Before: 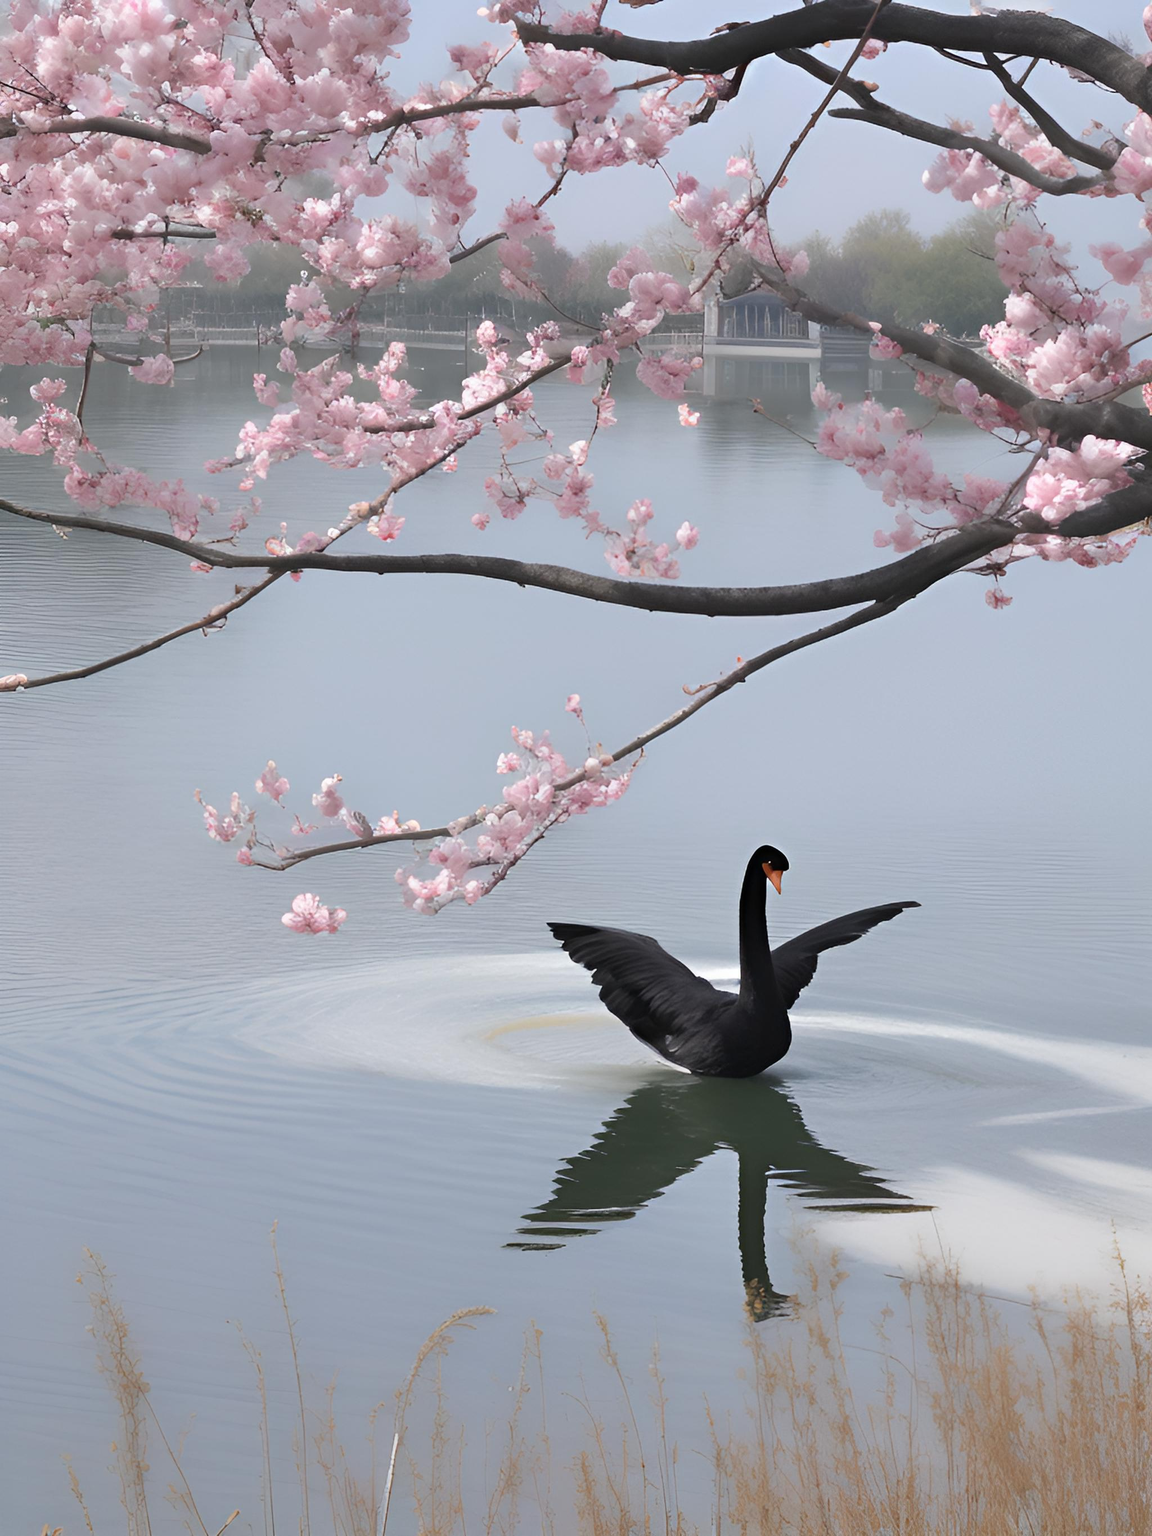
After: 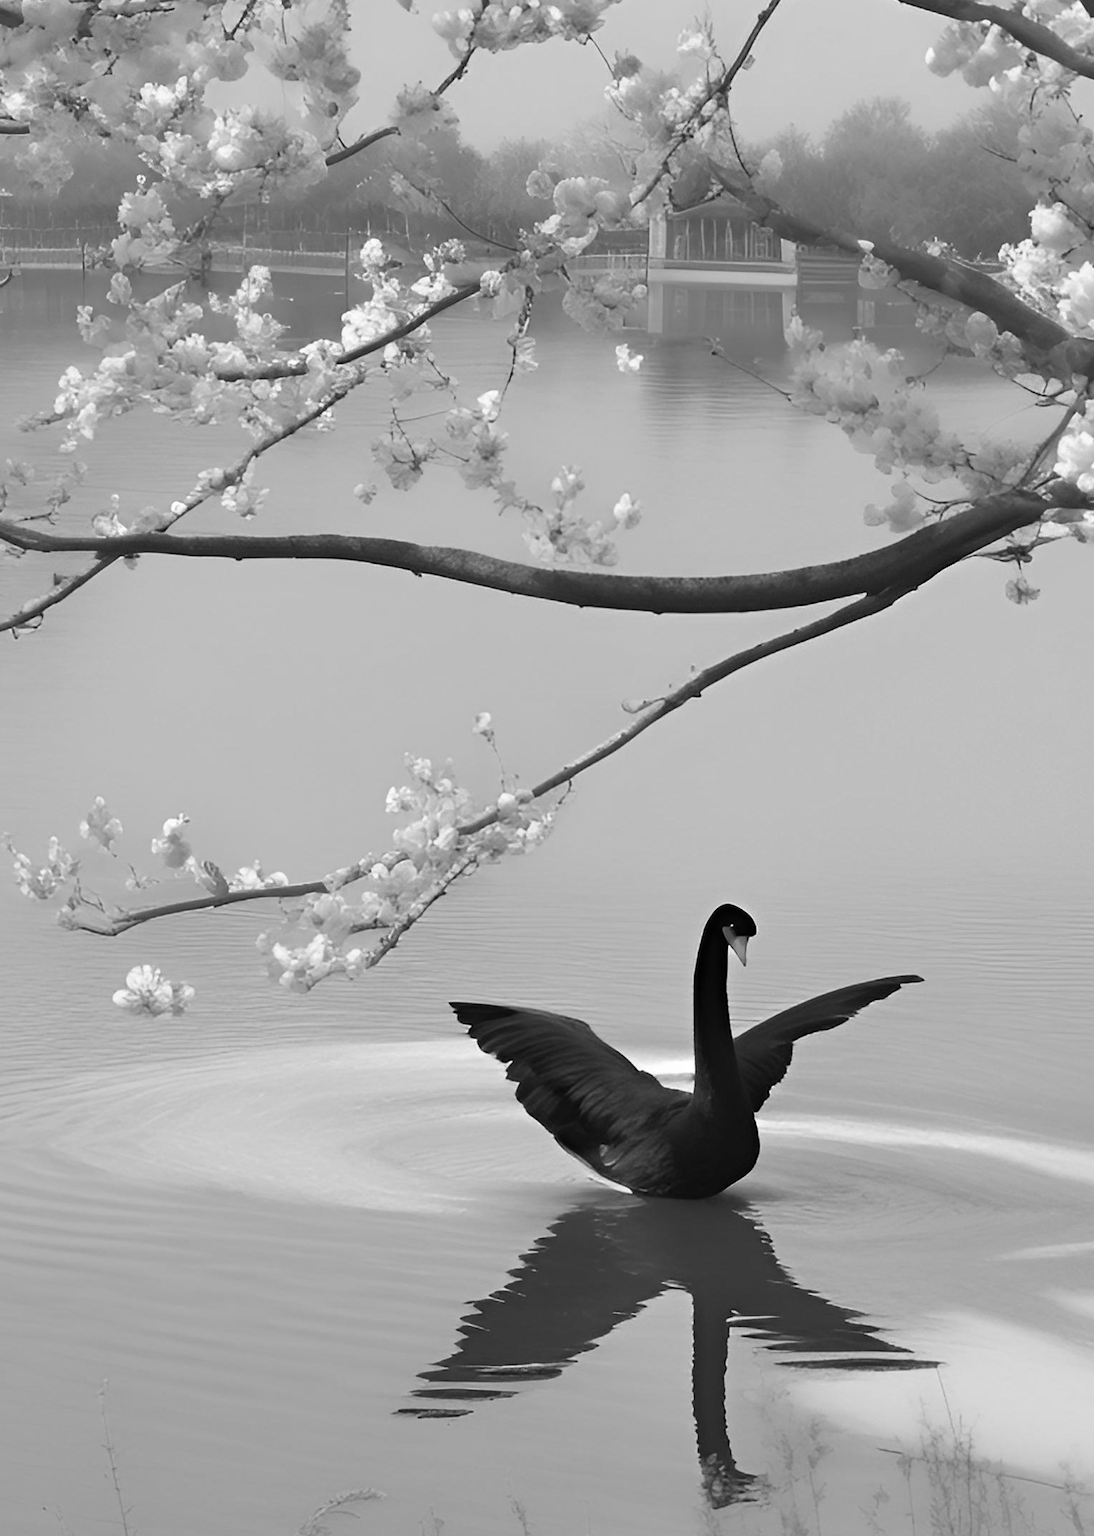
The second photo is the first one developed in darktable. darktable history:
white balance: red 1.004, blue 1.024
monochrome: a -3.63, b -0.465
crop: left 16.768%, top 8.653%, right 8.362%, bottom 12.485%
